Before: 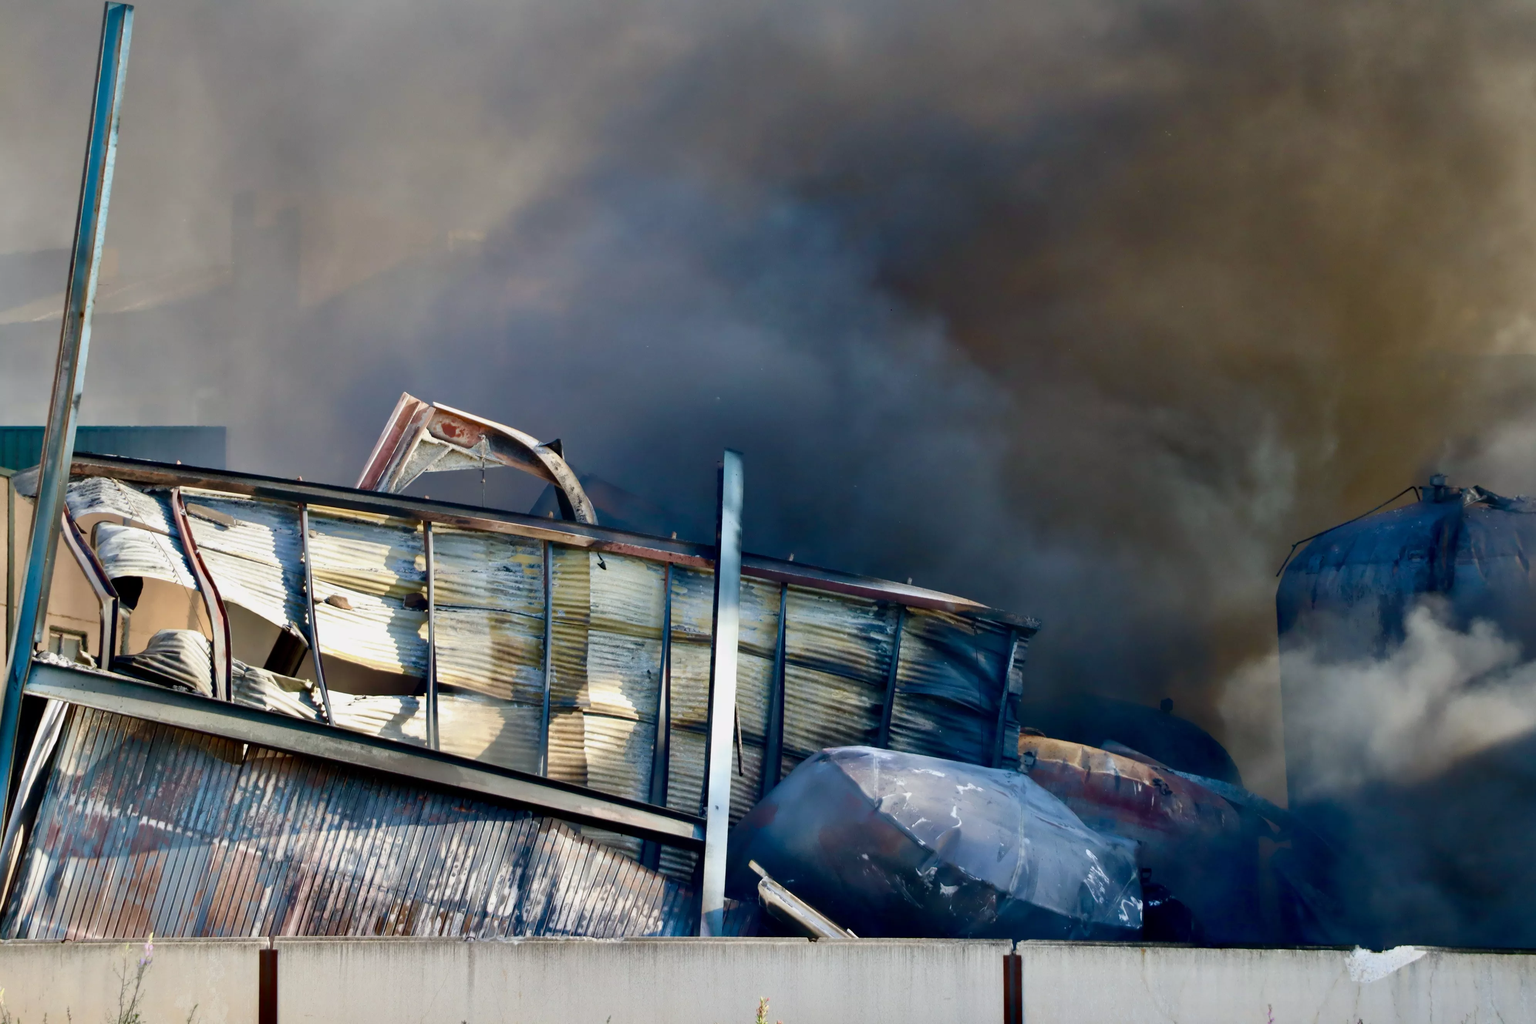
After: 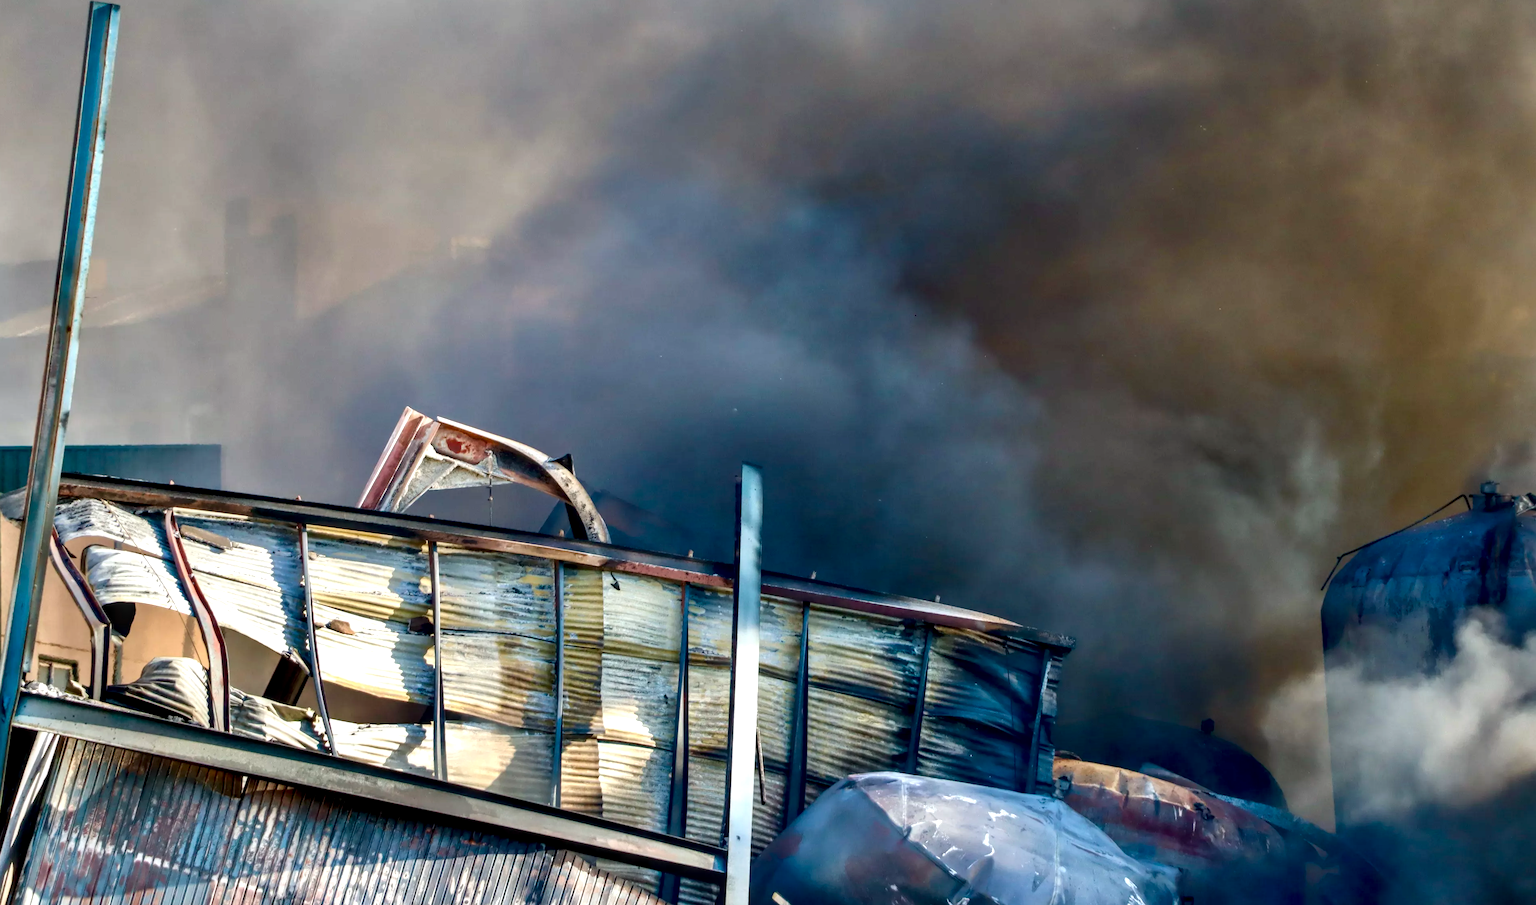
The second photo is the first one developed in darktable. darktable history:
crop and rotate: angle 0.577°, left 0.208%, right 2.735%, bottom 14.179%
exposure: exposure 0.298 EV, compensate highlight preservation false
local contrast: detail 144%
